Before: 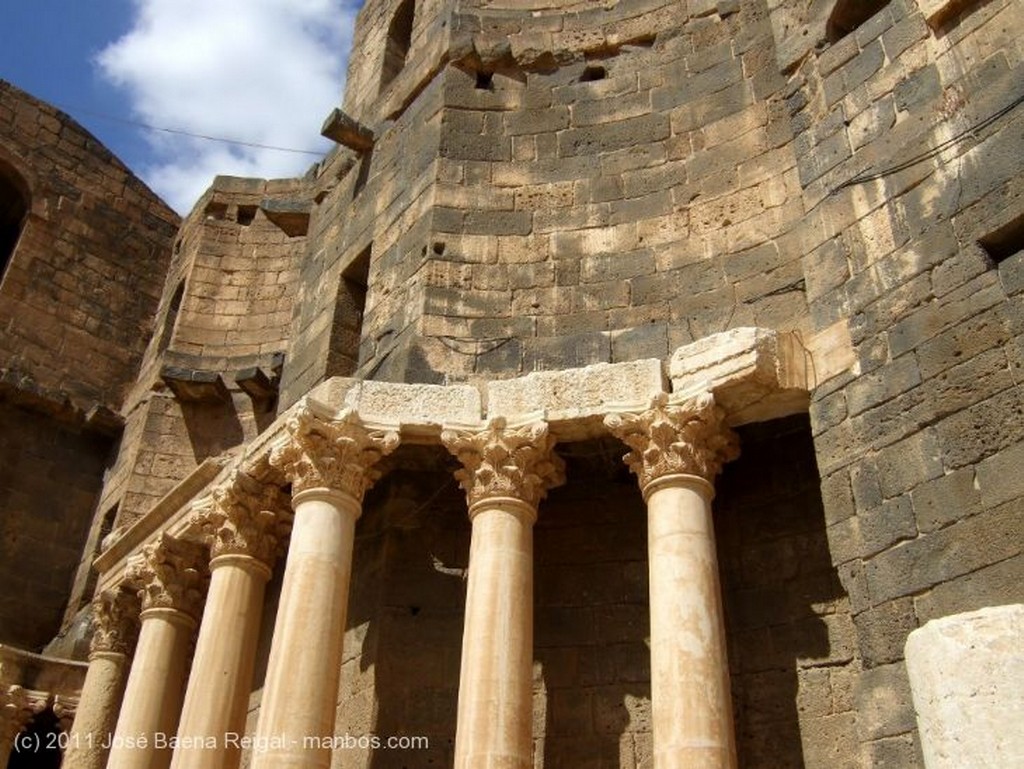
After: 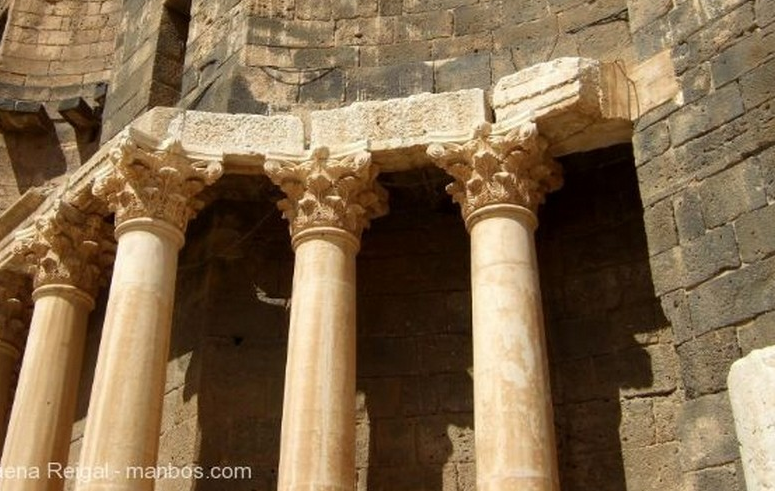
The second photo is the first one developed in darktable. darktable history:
crop and rotate: left 17.299%, top 35.115%, right 7.015%, bottom 1.024%
